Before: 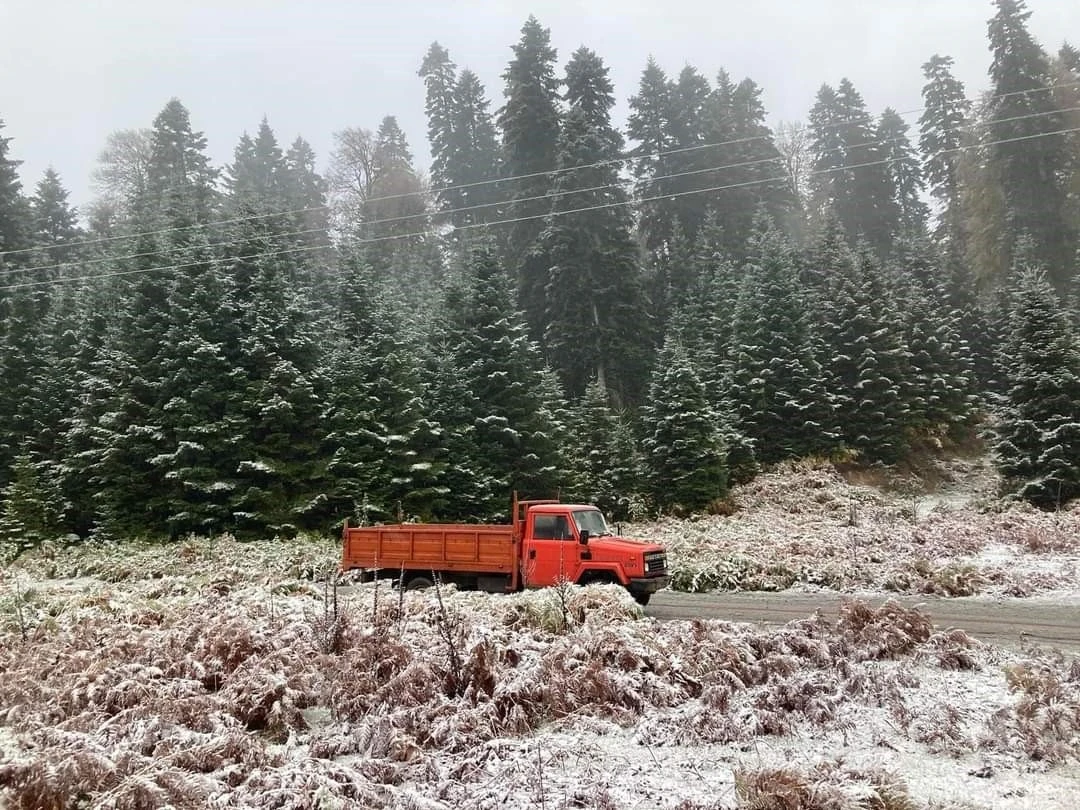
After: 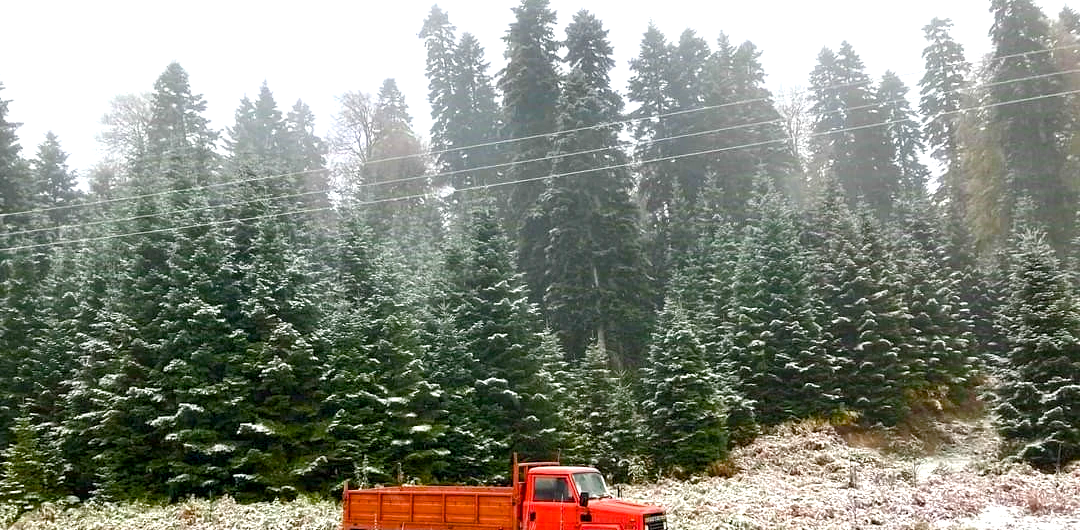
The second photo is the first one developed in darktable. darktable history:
exposure: black level correction 0, exposure 0.698 EV, compensate exposure bias true, compensate highlight preservation false
crop and rotate: top 4.772%, bottom 29.763%
color balance rgb: global offset › luminance -0.472%, perceptual saturation grading › global saturation 20%, perceptual saturation grading › highlights -14.388%, perceptual saturation grading › shadows 49.841%, global vibrance 9.542%
